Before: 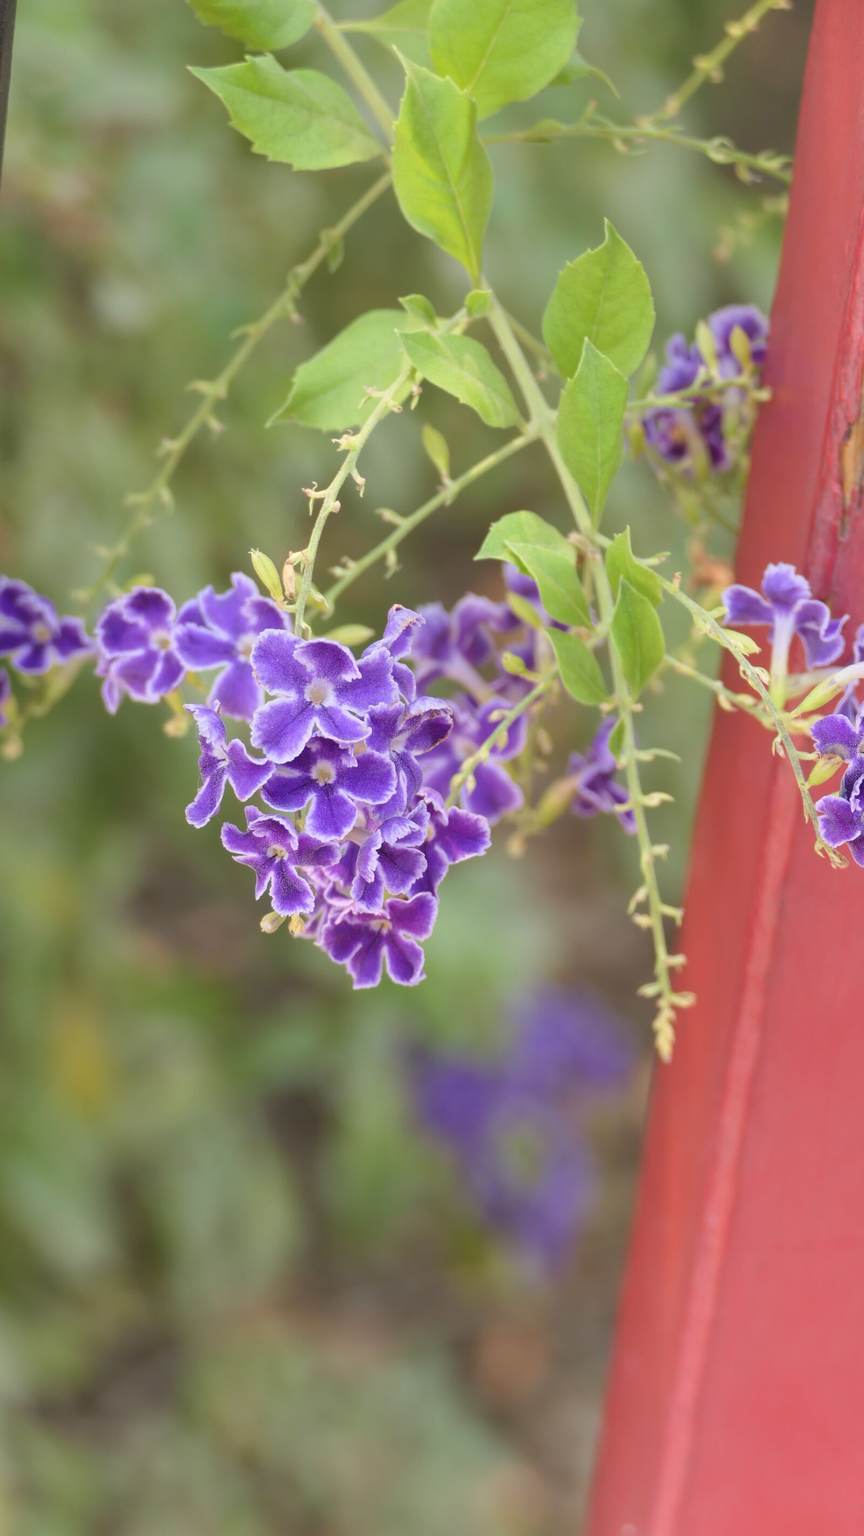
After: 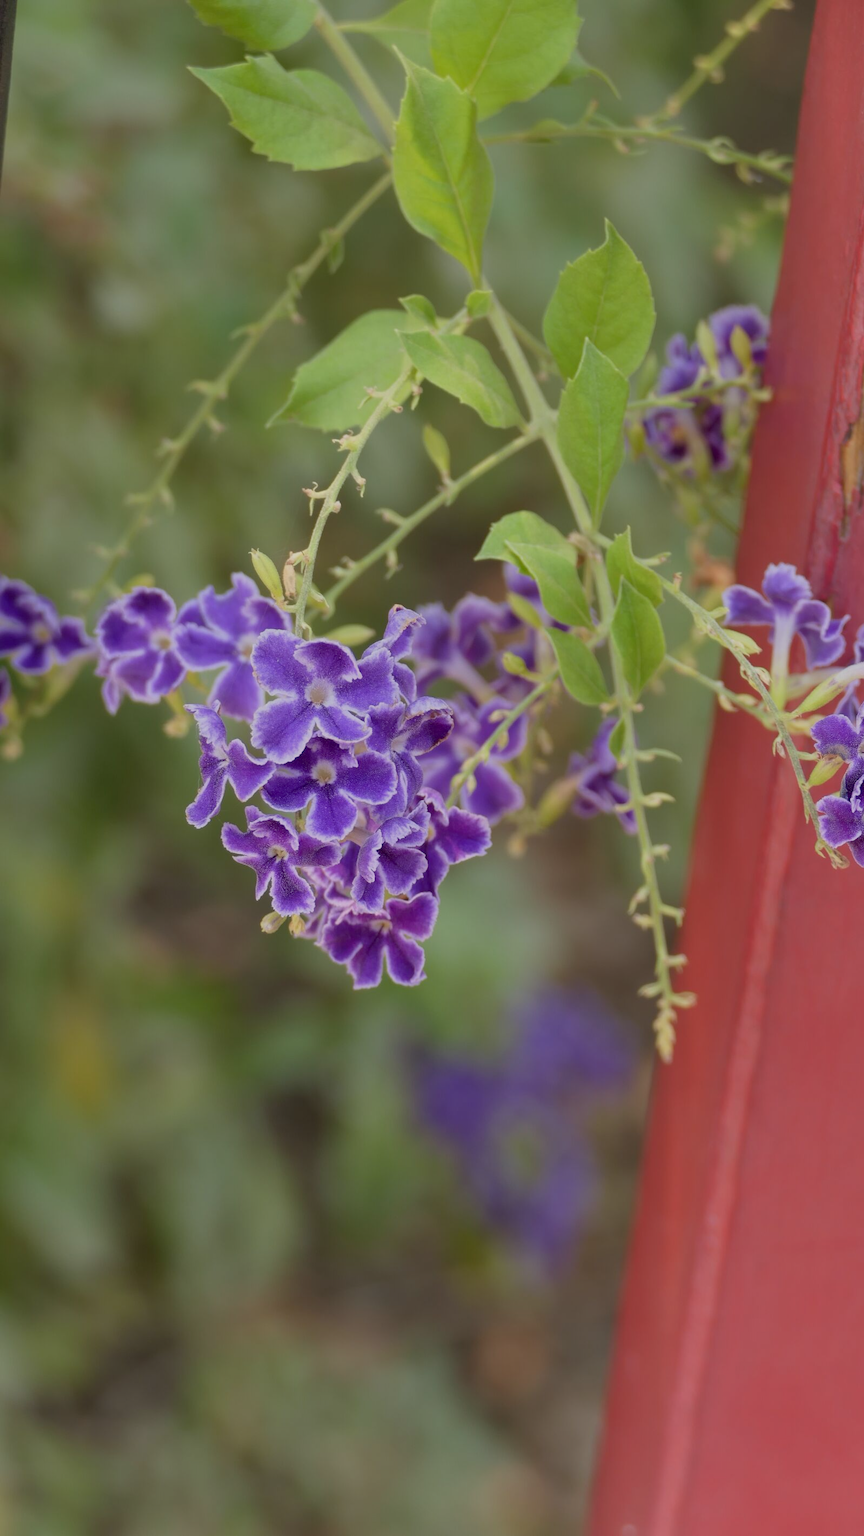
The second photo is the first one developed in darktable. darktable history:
exposure: black level correction 0.009, exposure -0.642 EV, compensate highlight preservation false
